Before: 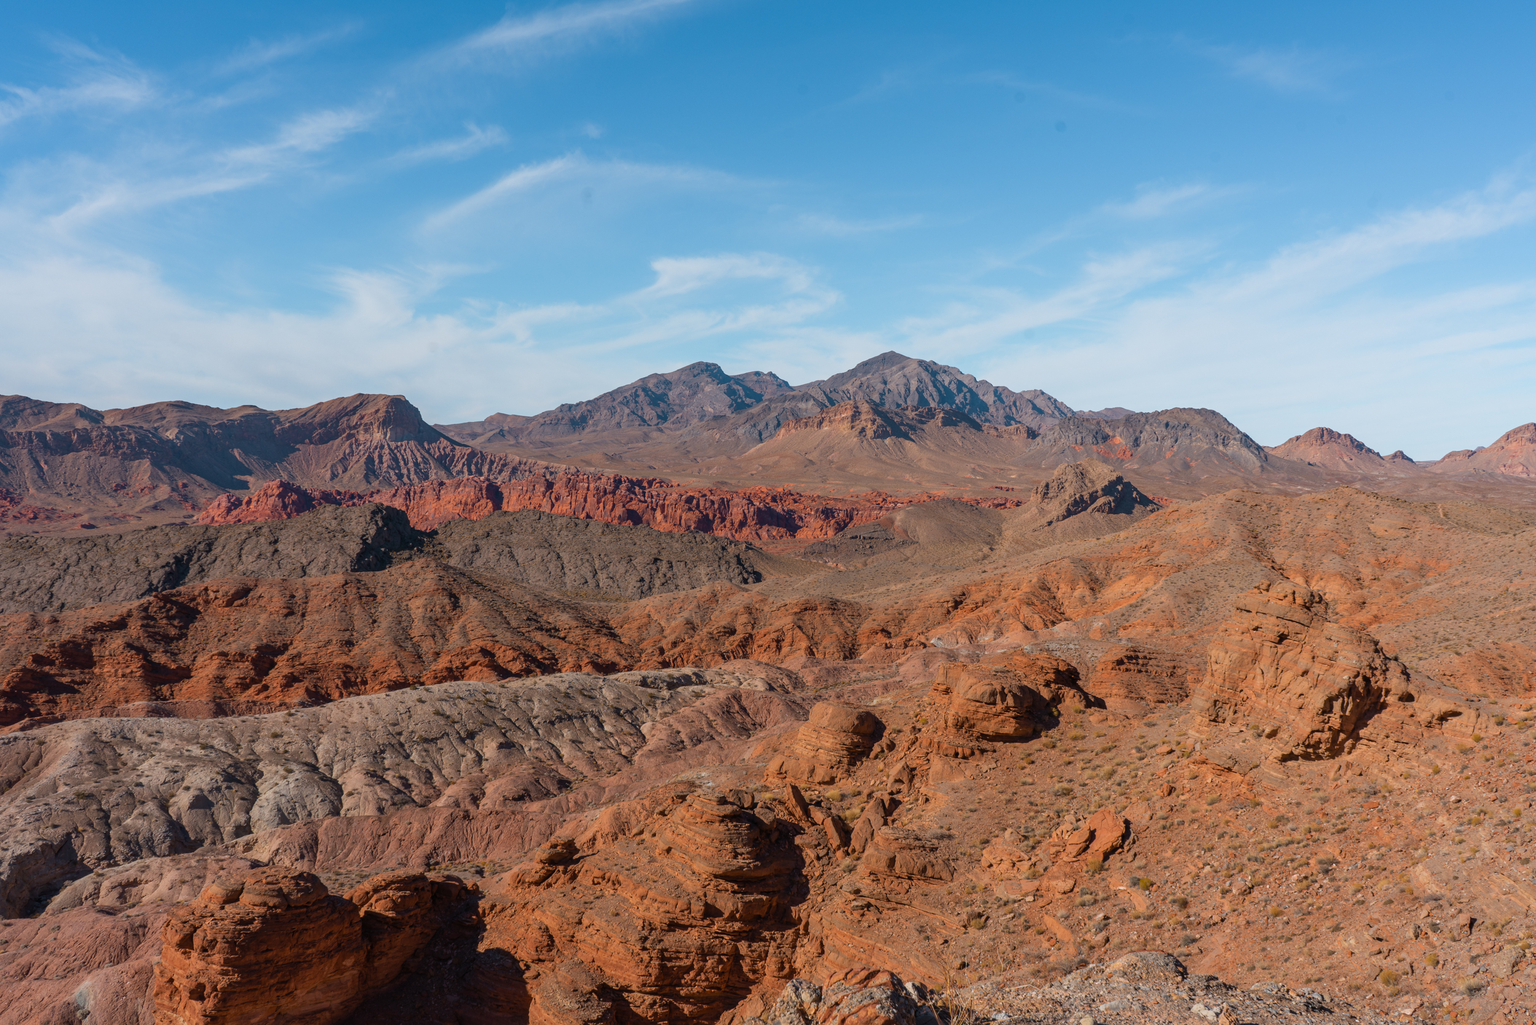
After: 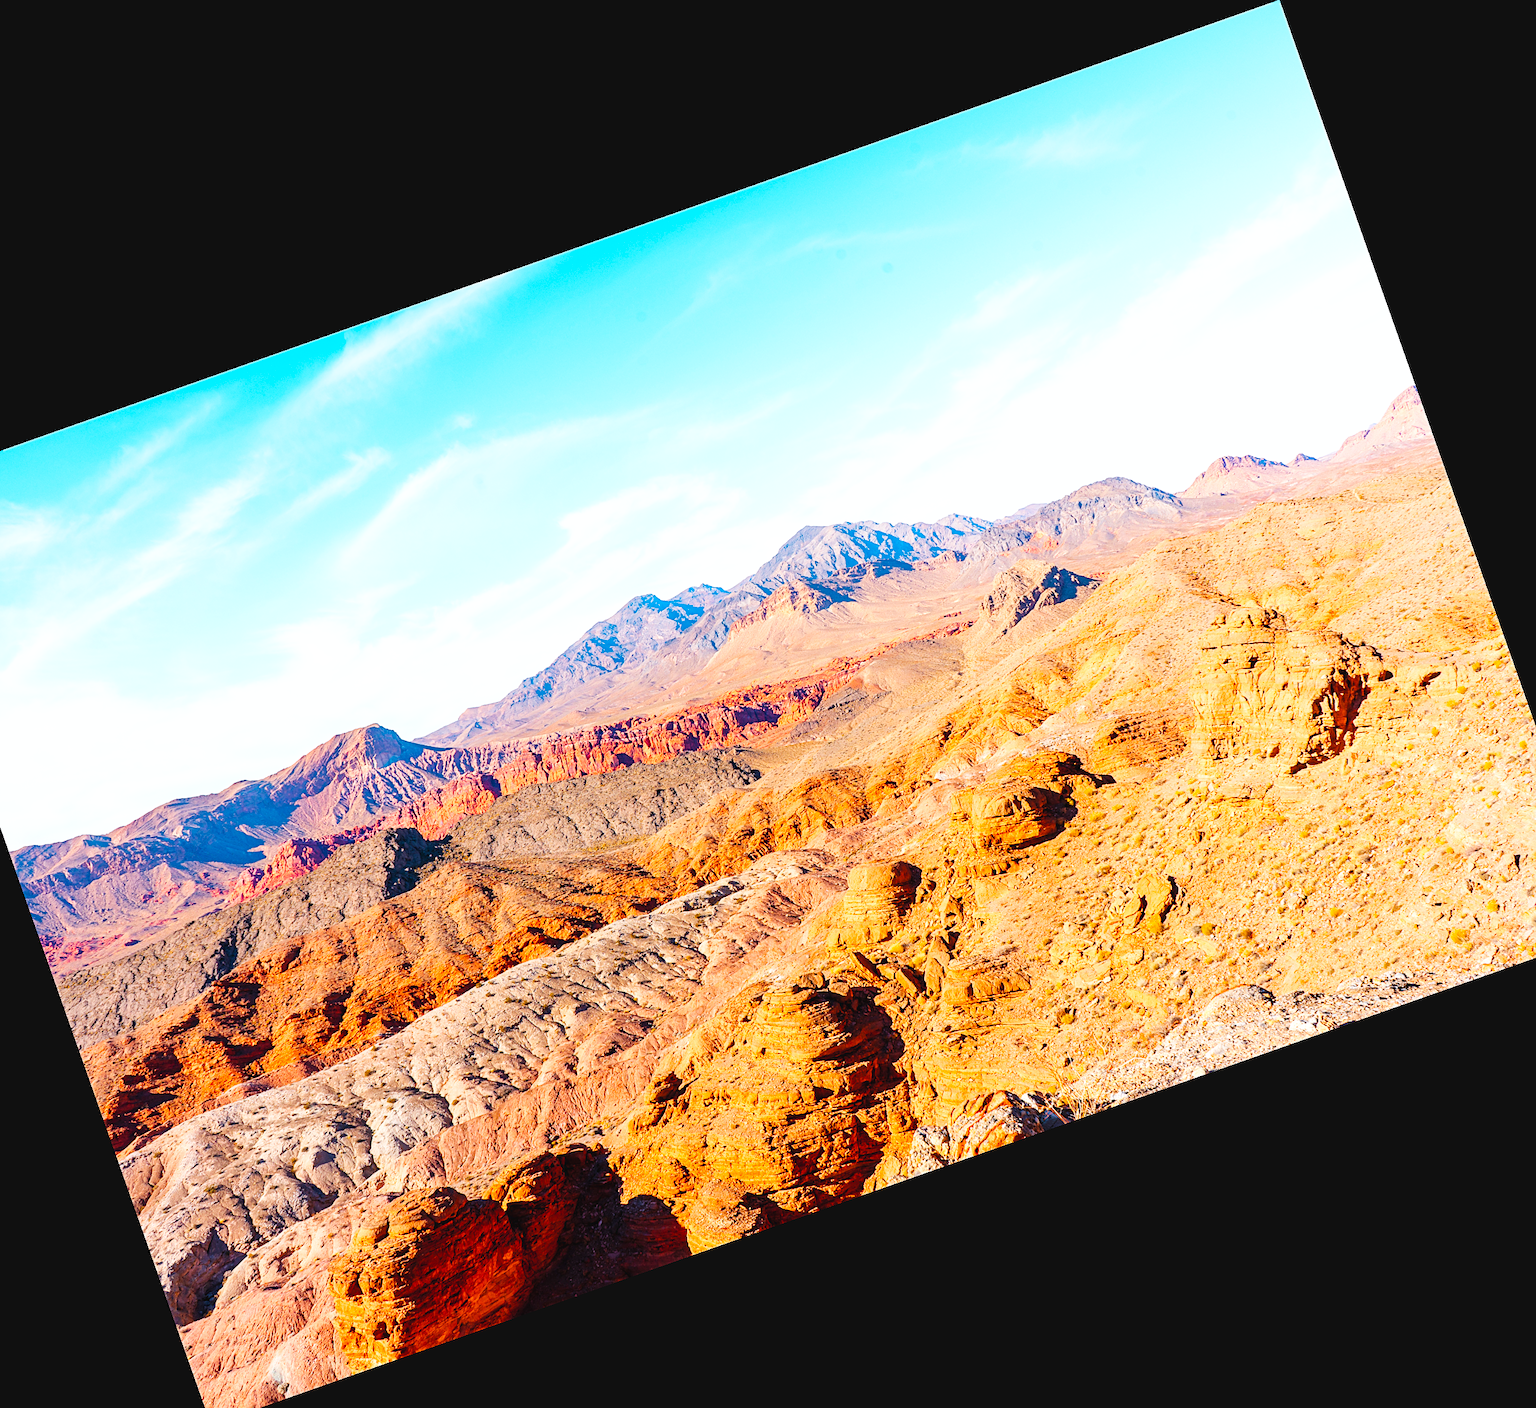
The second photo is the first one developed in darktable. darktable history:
sharpen: on, module defaults
base curve: curves: ch0 [(0, 0.003) (0.001, 0.002) (0.006, 0.004) (0.02, 0.022) (0.048, 0.086) (0.094, 0.234) (0.162, 0.431) (0.258, 0.629) (0.385, 0.8) (0.548, 0.918) (0.751, 0.988) (1, 1)], preserve colors none
crop and rotate: angle 19.43°, left 6.812%, right 4.125%, bottom 1.087%
contrast brightness saturation: brightness 0.09, saturation 0.19
exposure: black level correction 0.001, exposure 0.5 EV, compensate exposure bias true, compensate highlight preservation false
color balance rgb: linear chroma grading › global chroma 8.12%, perceptual saturation grading › global saturation 9.07%, perceptual saturation grading › highlights -13.84%, perceptual saturation grading › mid-tones 14.88%, perceptual saturation grading › shadows 22.8%, perceptual brilliance grading › highlights 2.61%, global vibrance 12.07%
tone equalizer: on, module defaults
